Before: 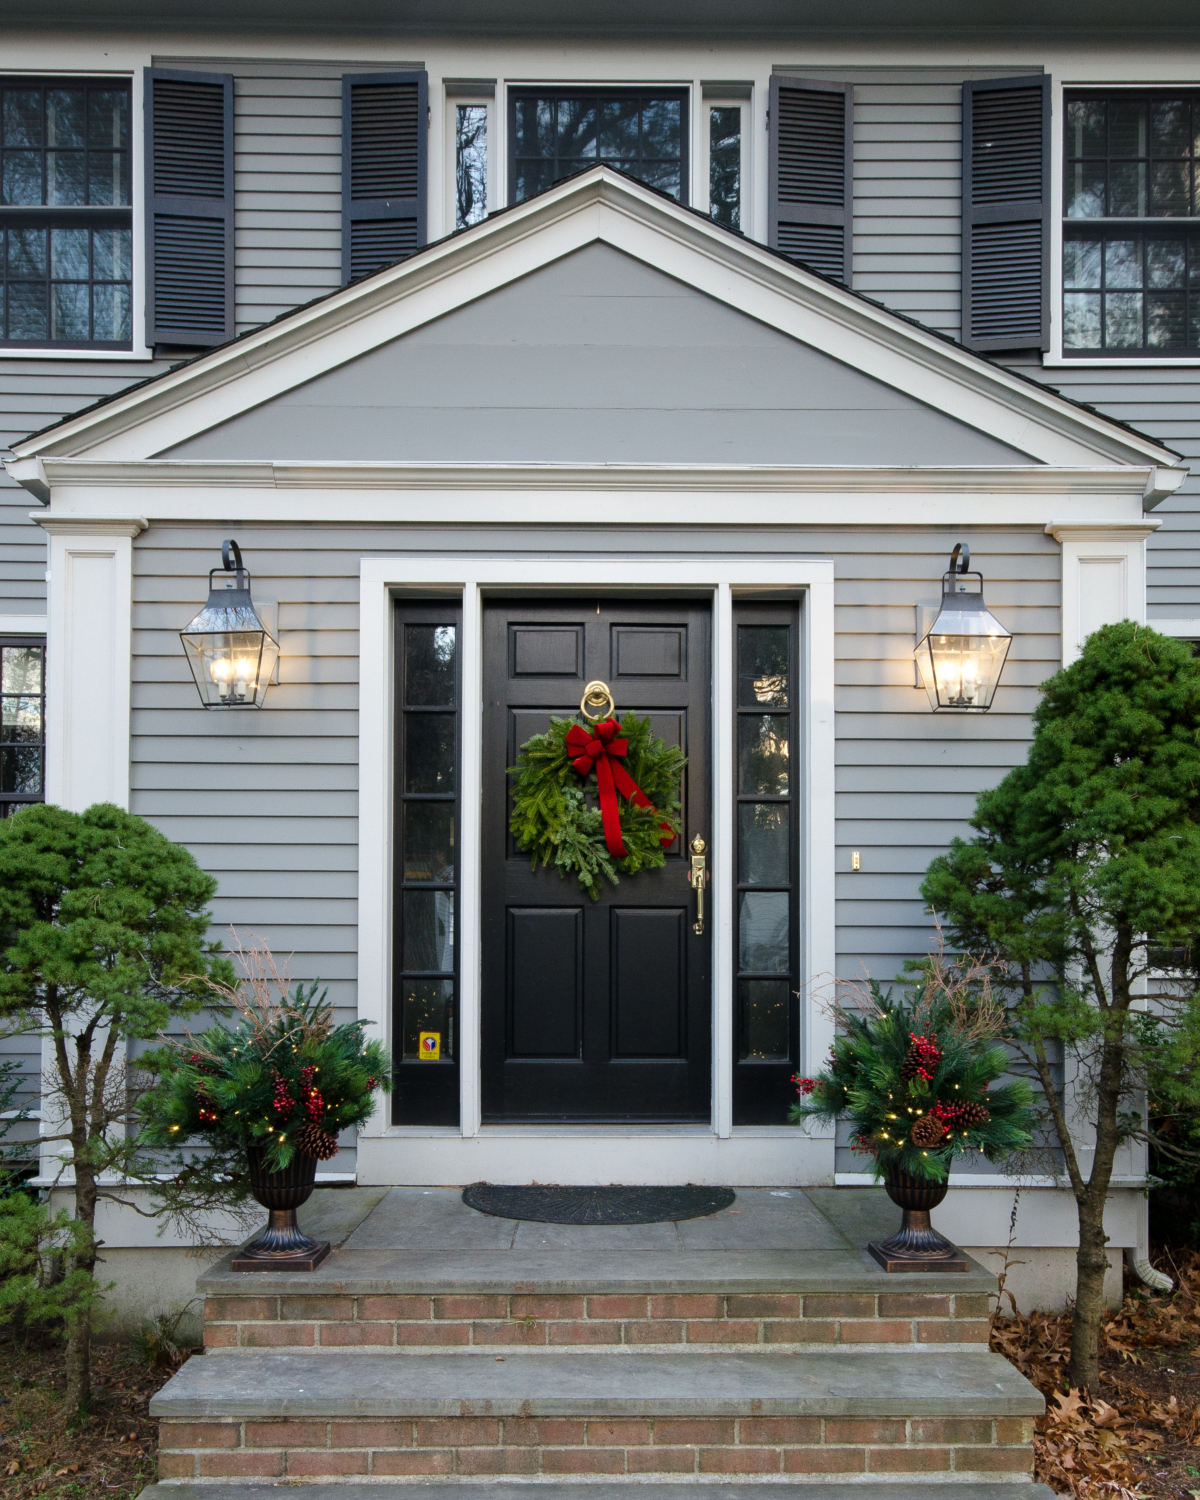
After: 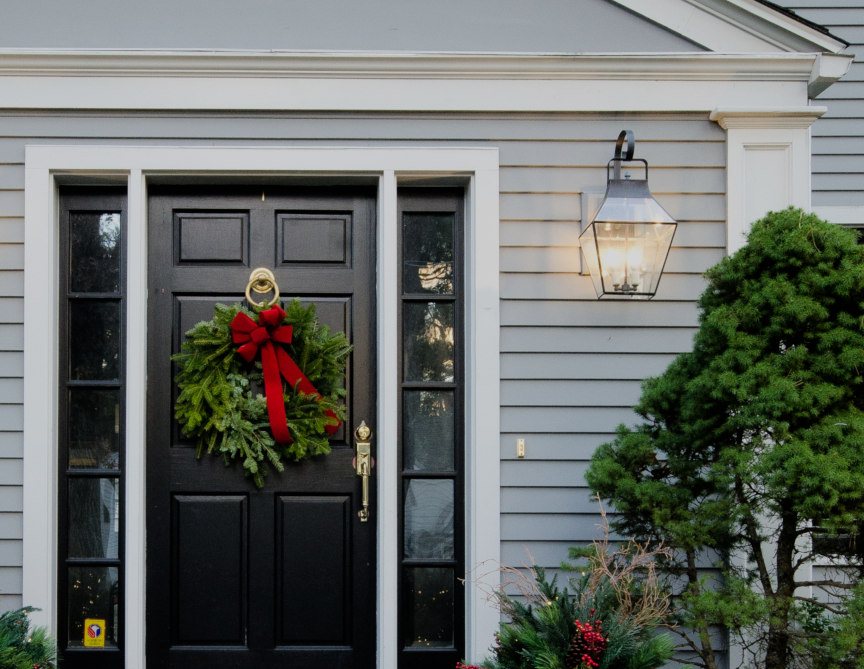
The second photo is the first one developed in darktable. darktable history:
crop and rotate: left 27.97%, top 27.571%, bottom 27.815%
filmic rgb: black relative exposure -7.65 EV, white relative exposure 4.56 EV, hardness 3.61
